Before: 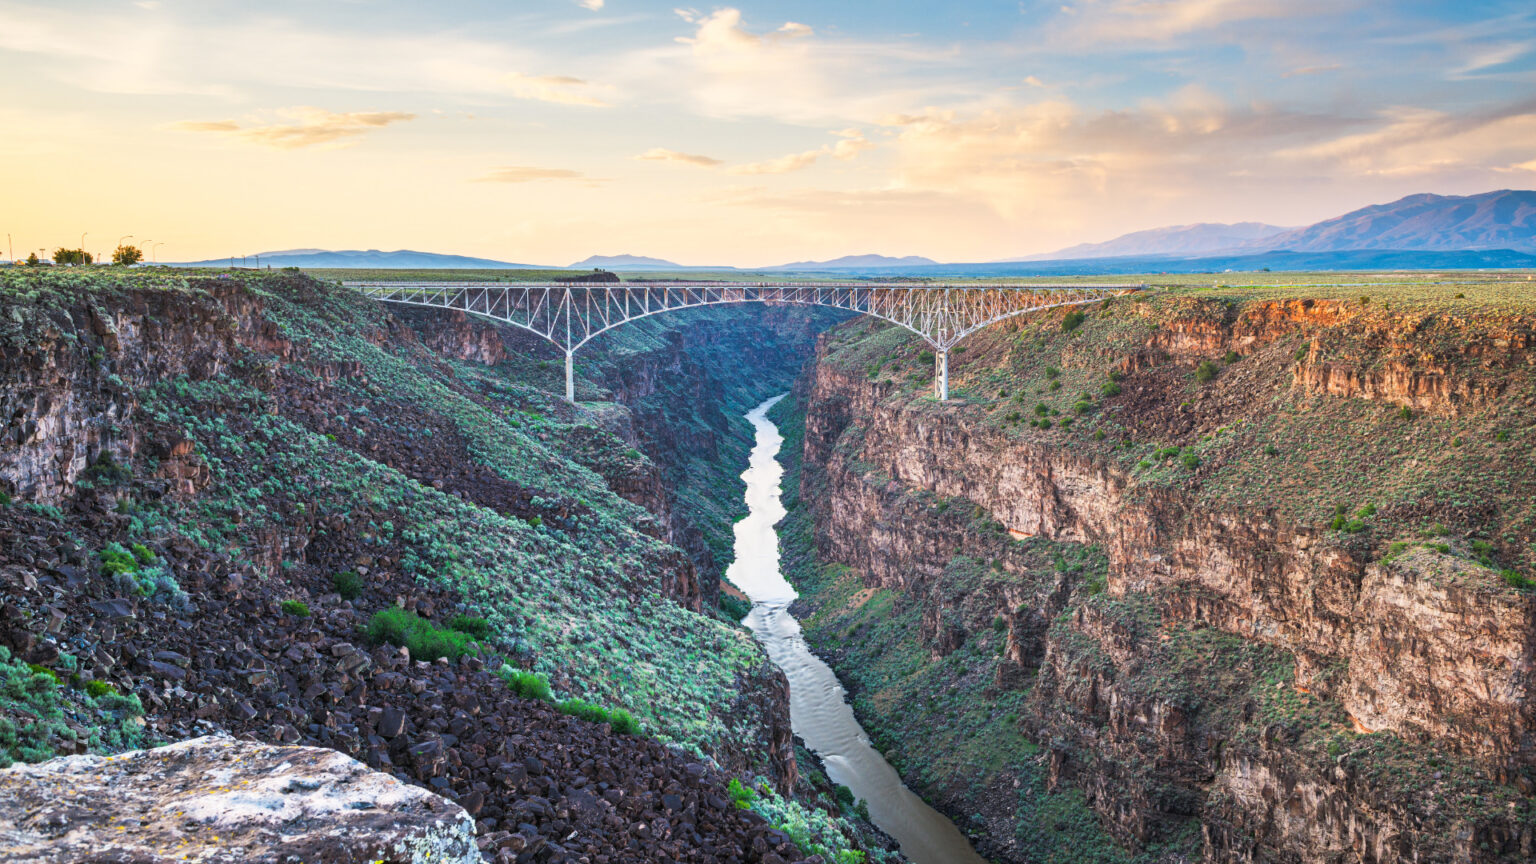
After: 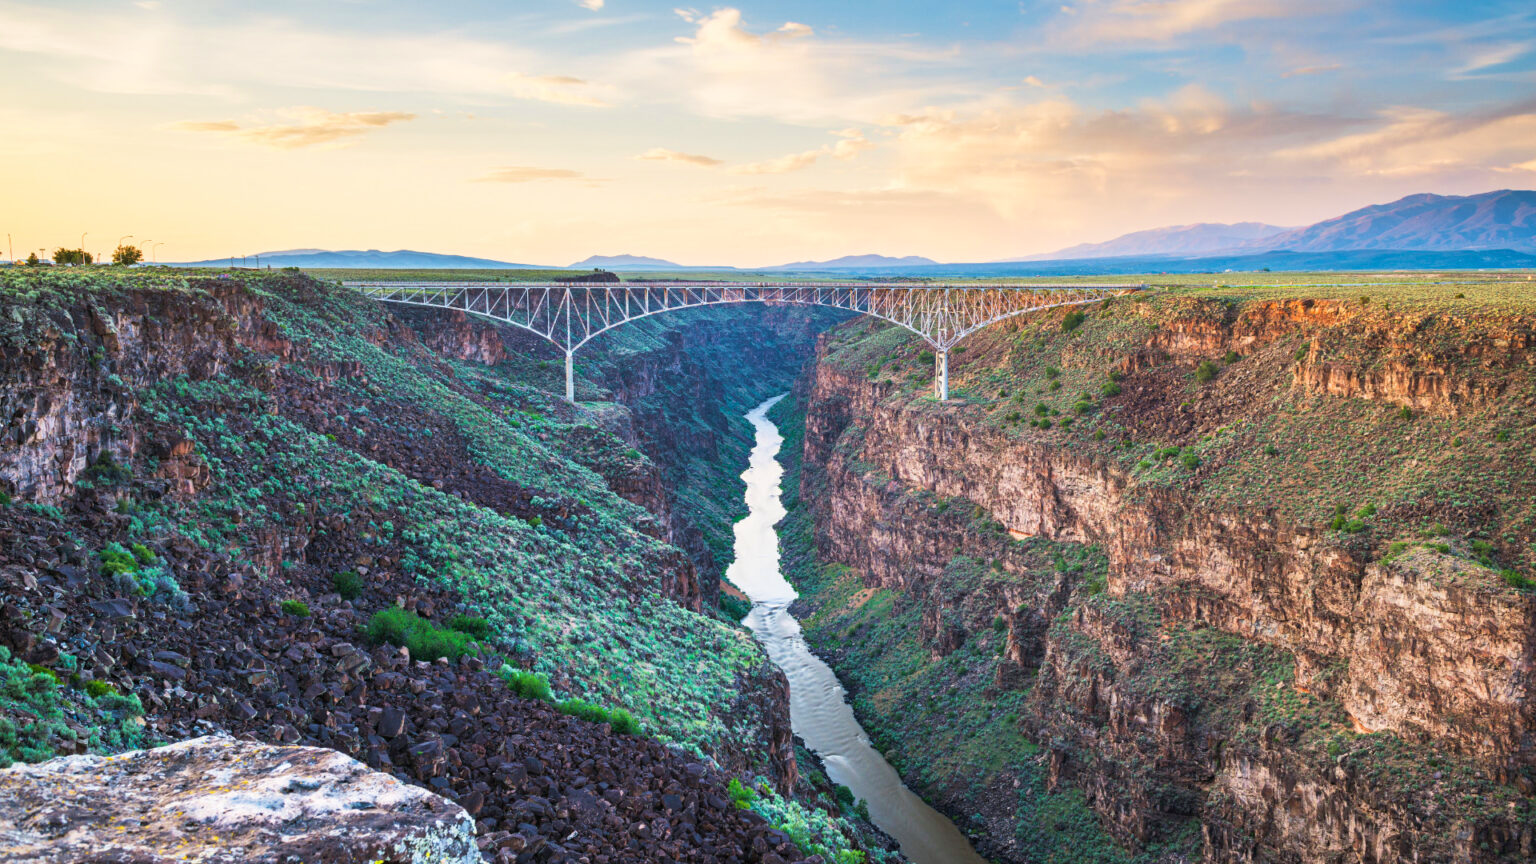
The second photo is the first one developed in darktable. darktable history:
velvia: on, module defaults
exposure: compensate highlight preservation false
